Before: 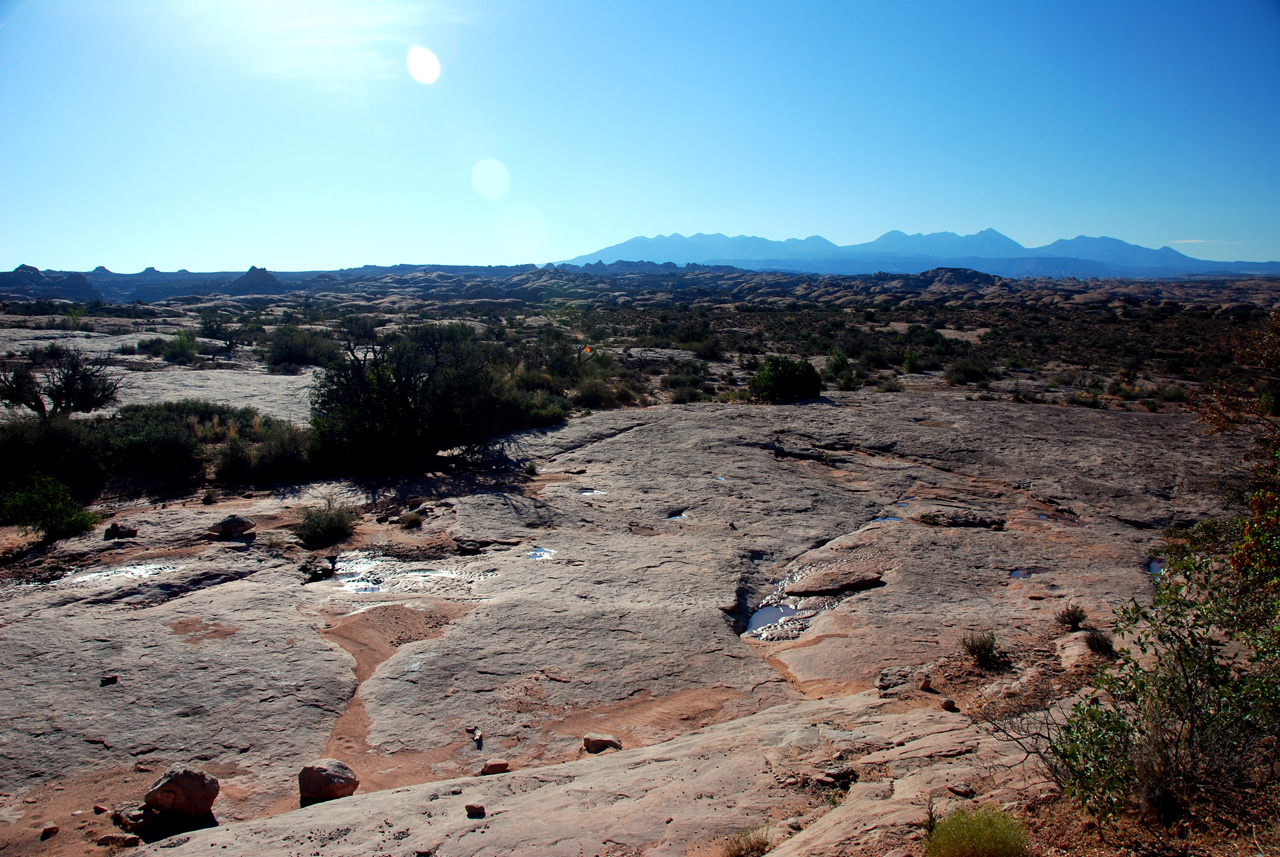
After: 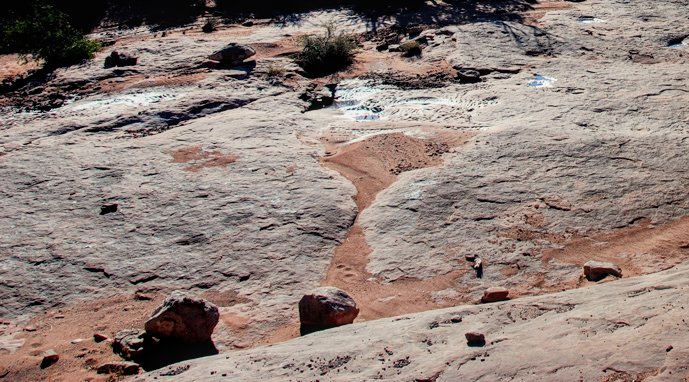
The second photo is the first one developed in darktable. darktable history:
local contrast: on, module defaults
exposure: black level correction 0, exposure 0.89 EV, compensate highlight preservation false
crop and rotate: top 55.183%, right 46.148%, bottom 0.15%
shadows and highlights: shadows 20.77, highlights -82.06, soften with gaussian
filmic rgb: black relative exposure -7.65 EV, white relative exposure 4.56 EV, hardness 3.61, contrast 0.985
